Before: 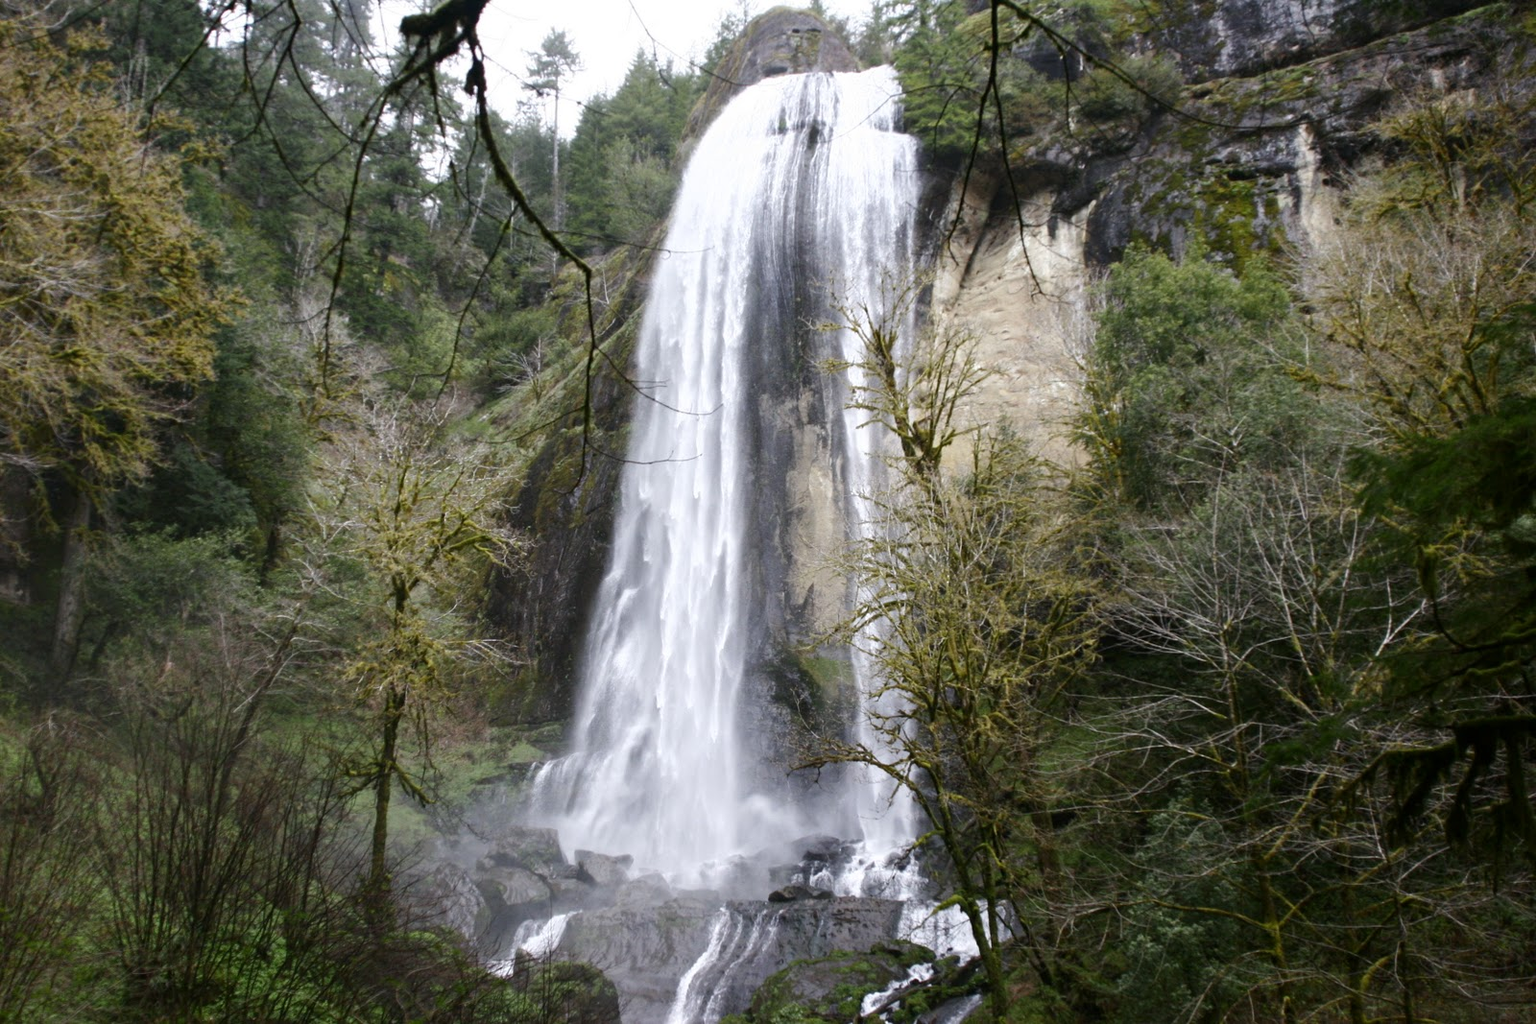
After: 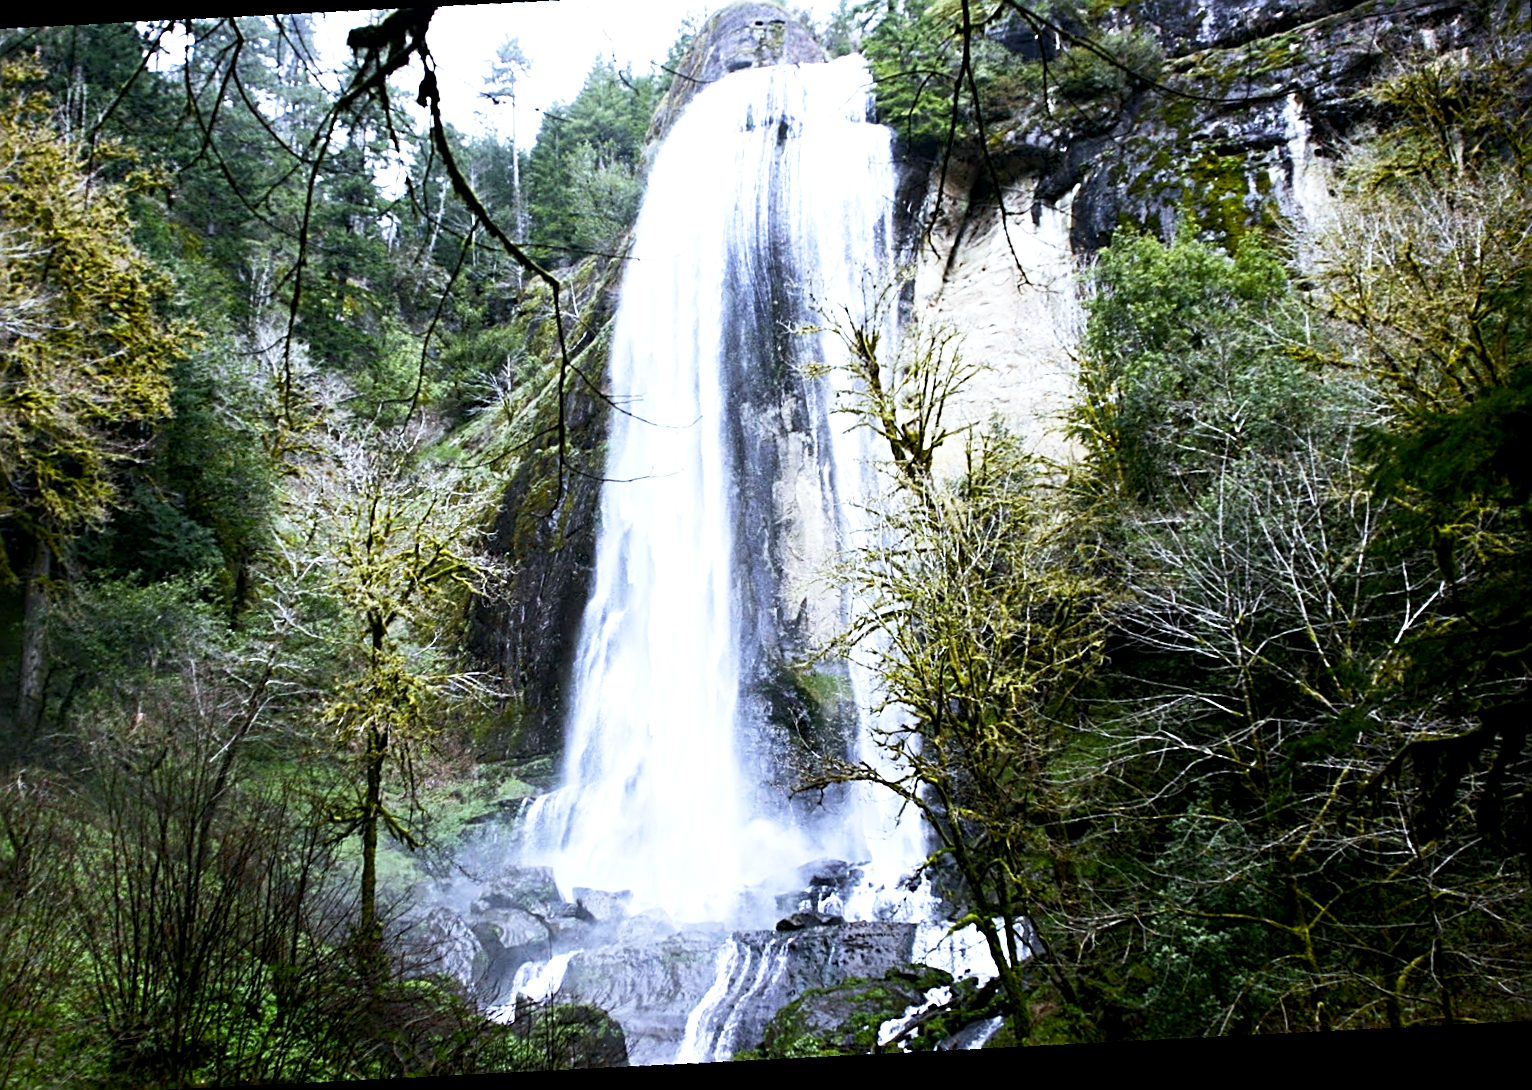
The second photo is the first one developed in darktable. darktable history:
white balance: red 0.931, blue 1.11
tone equalizer: -8 EV -0.75 EV, -7 EV -0.7 EV, -6 EV -0.6 EV, -5 EV -0.4 EV, -3 EV 0.4 EV, -2 EV 0.6 EV, -1 EV 0.7 EV, +0 EV 0.75 EV, edges refinement/feathering 500, mask exposure compensation -1.57 EV, preserve details no
exposure: black level correction 0.007, exposure 0.093 EV, compensate highlight preservation false
color balance rgb: perceptual saturation grading › global saturation 20%, global vibrance 20%
base curve: curves: ch0 [(0, 0) (0.579, 0.807) (1, 1)], preserve colors none
crop and rotate: angle -1.96°, left 3.097%, top 4.154%, right 1.586%, bottom 0.529%
sharpen: radius 2.543, amount 0.636
rotate and perspective: rotation -4.86°, automatic cropping off
